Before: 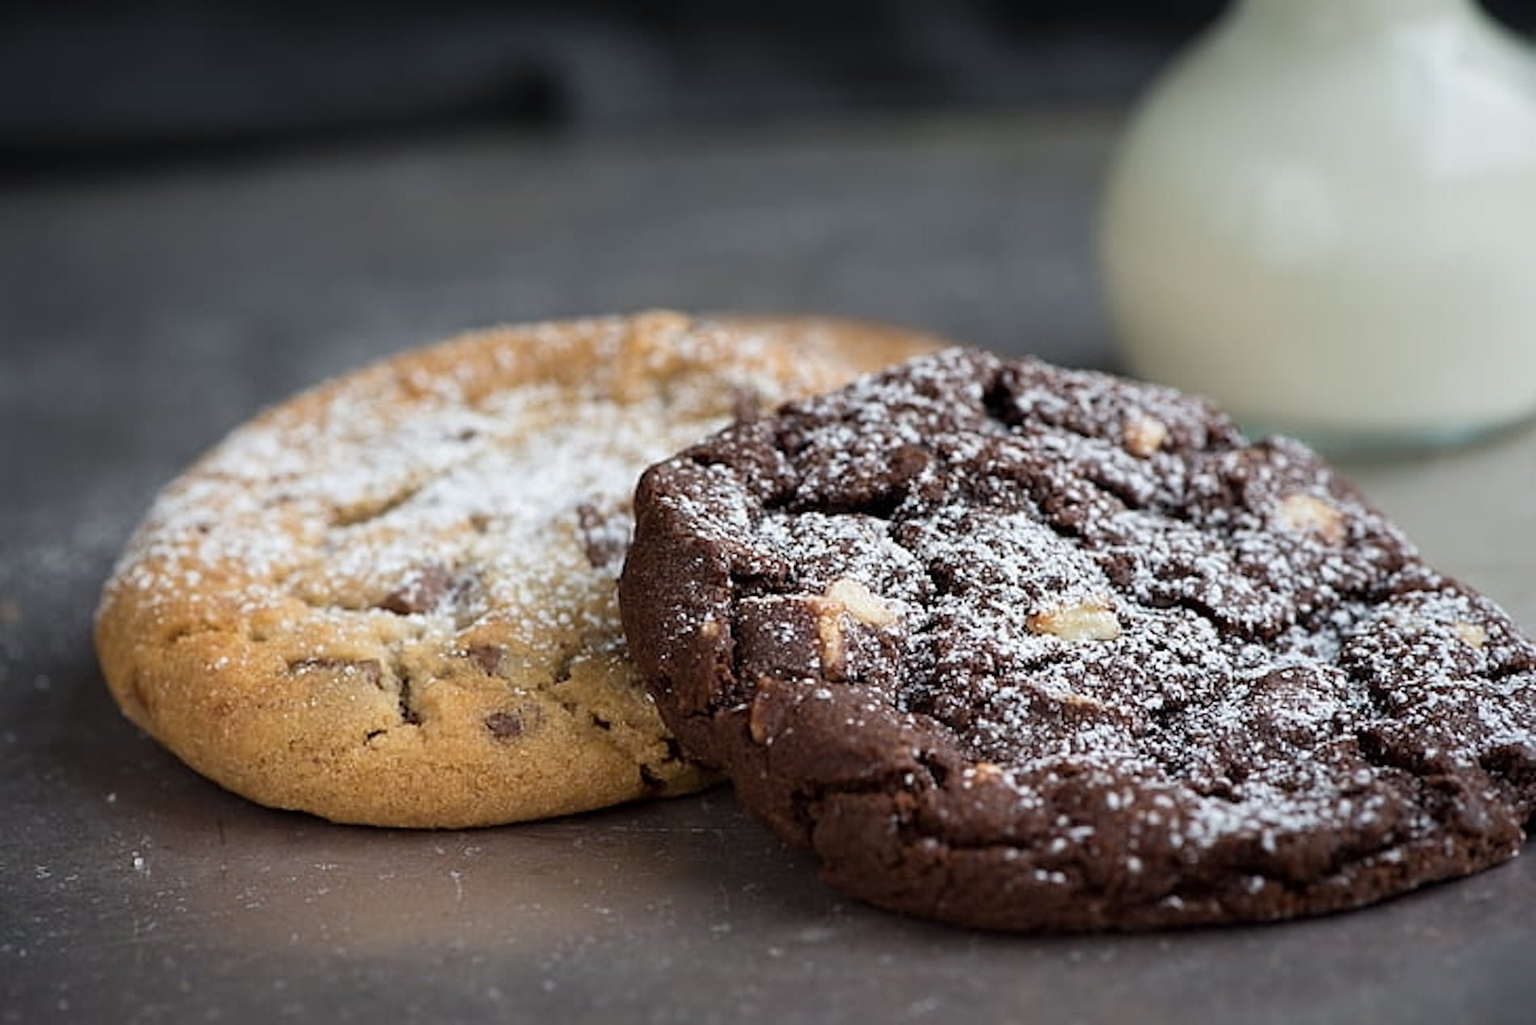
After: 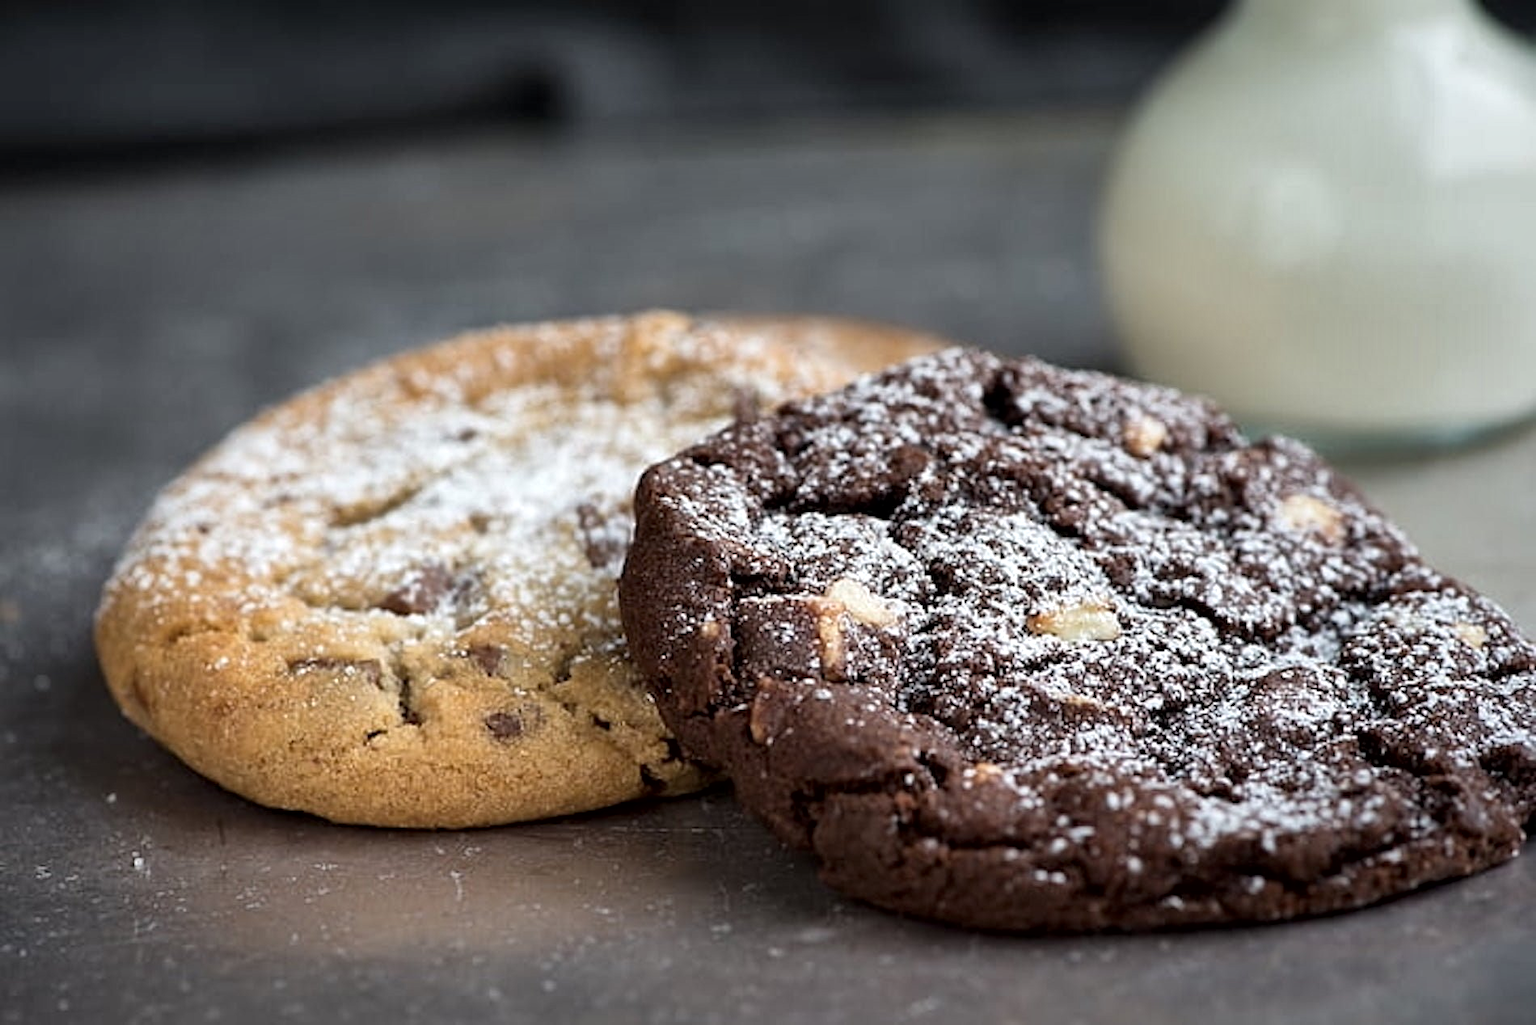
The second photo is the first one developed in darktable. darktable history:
exposure: compensate highlight preservation false
local contrast: mode bilateral grid, contrast 20, coarseness 50, detail 129%, midtone range 0.2
shadows and highlights: radius 169.76, shadows 26.29, white point adjustment 3.29, highlights -68.52, soften with gaussian
